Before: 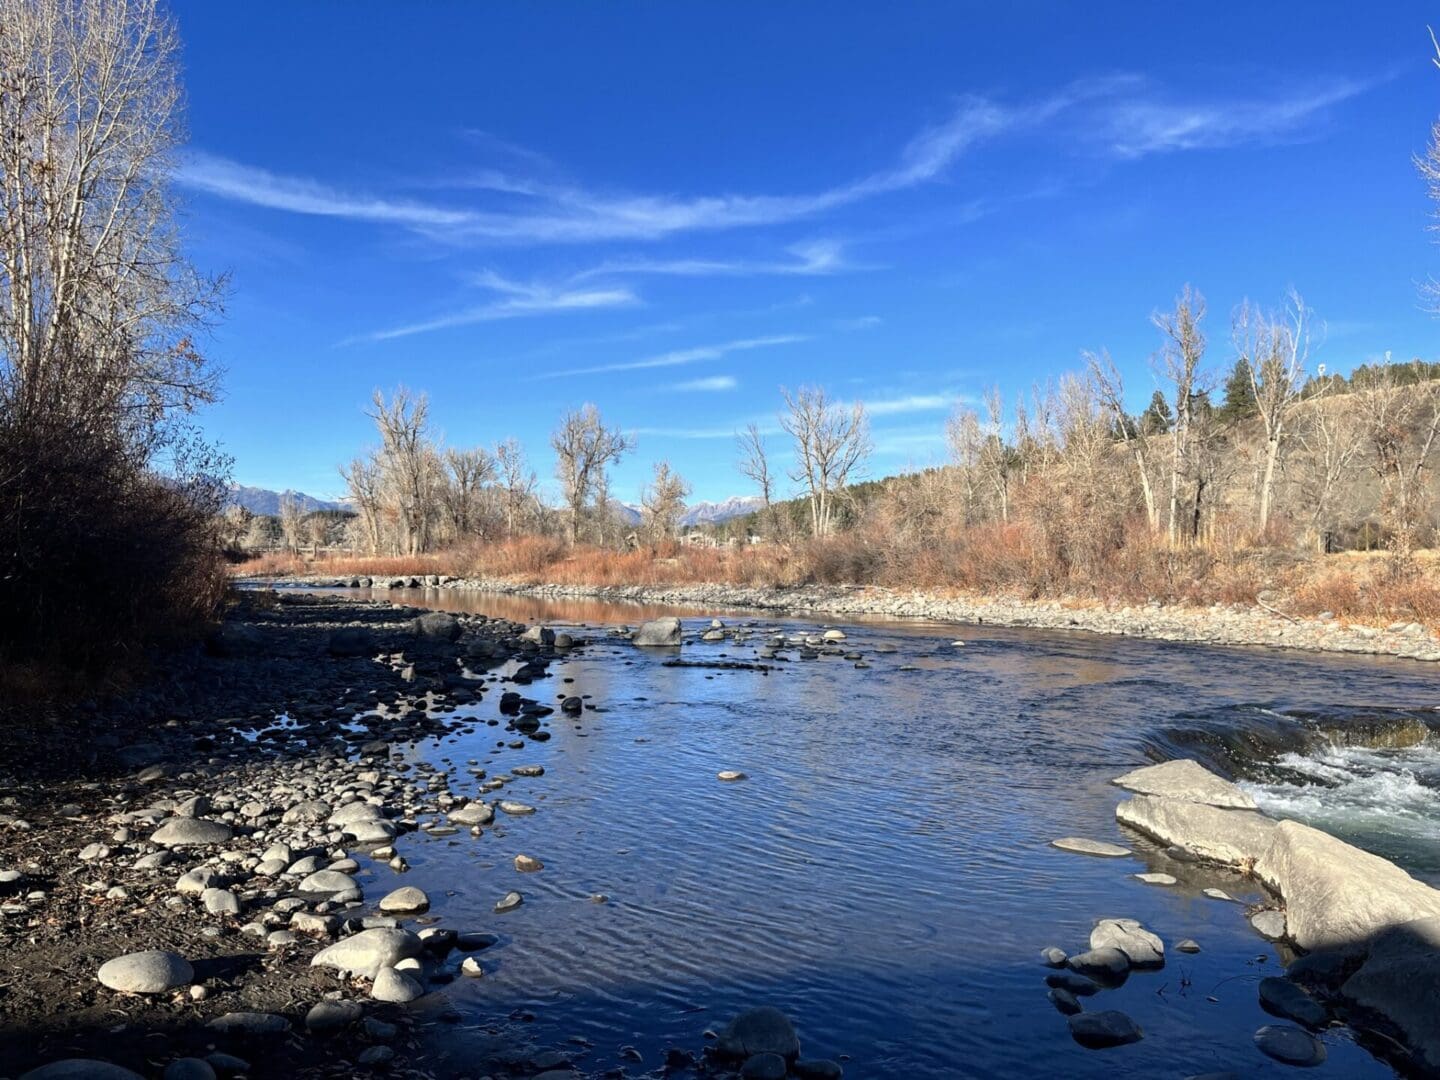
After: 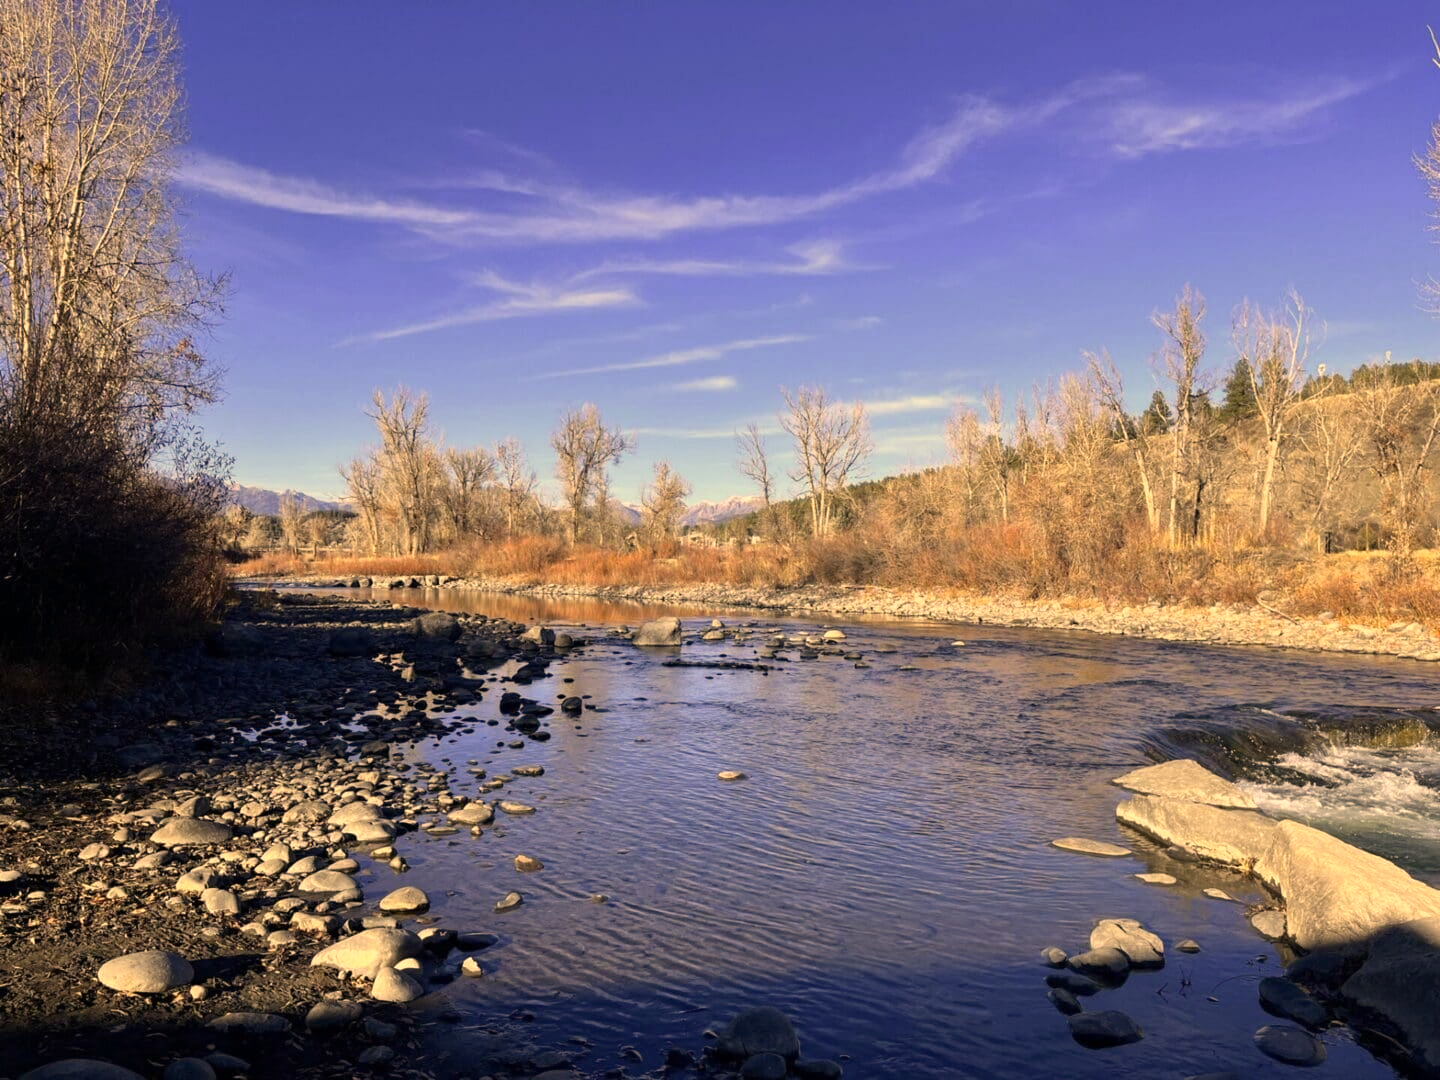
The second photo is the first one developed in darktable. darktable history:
color correction: highlights a* 14.85, highlights b* 31.46
